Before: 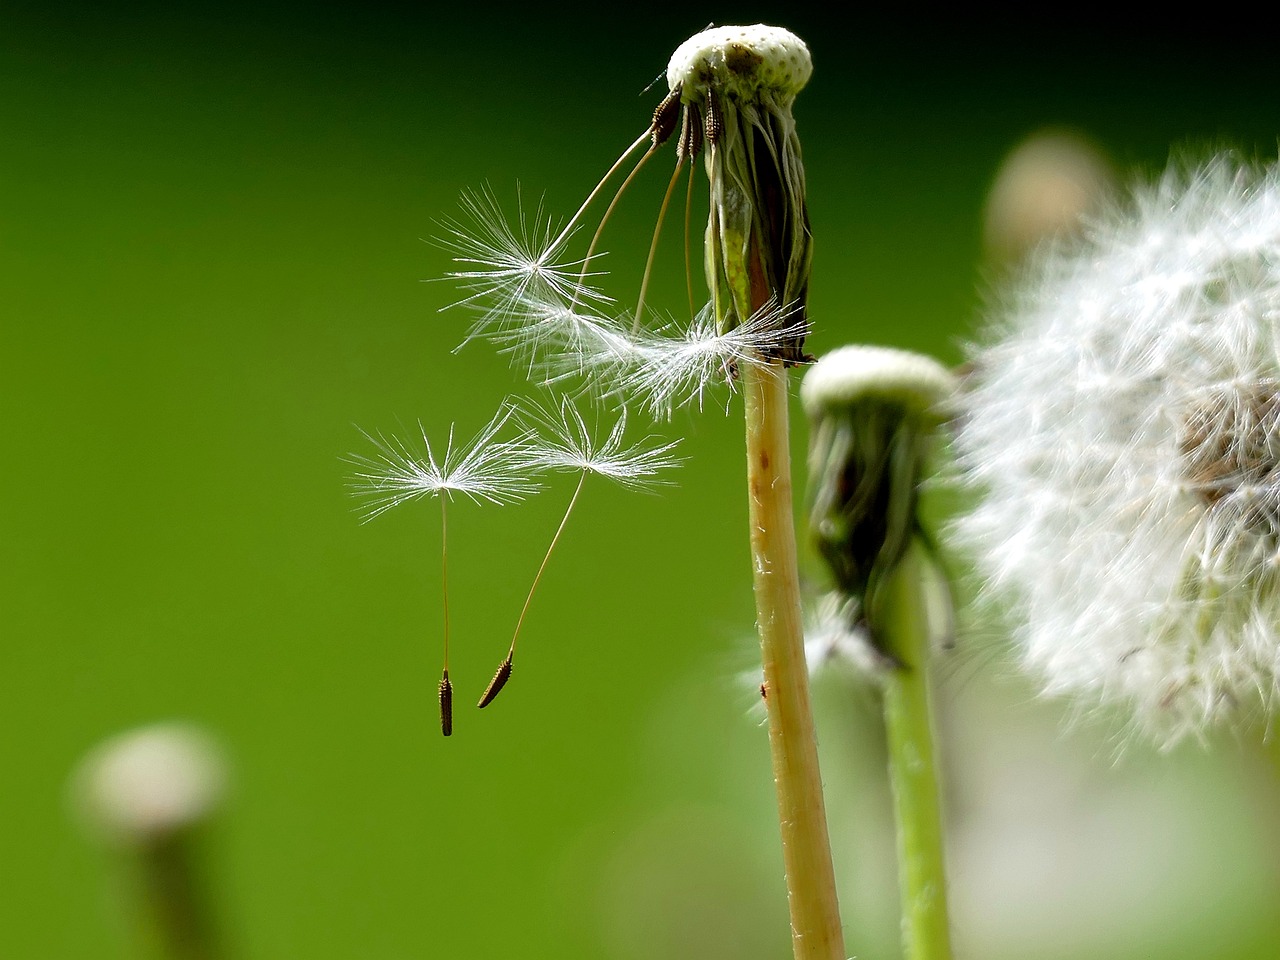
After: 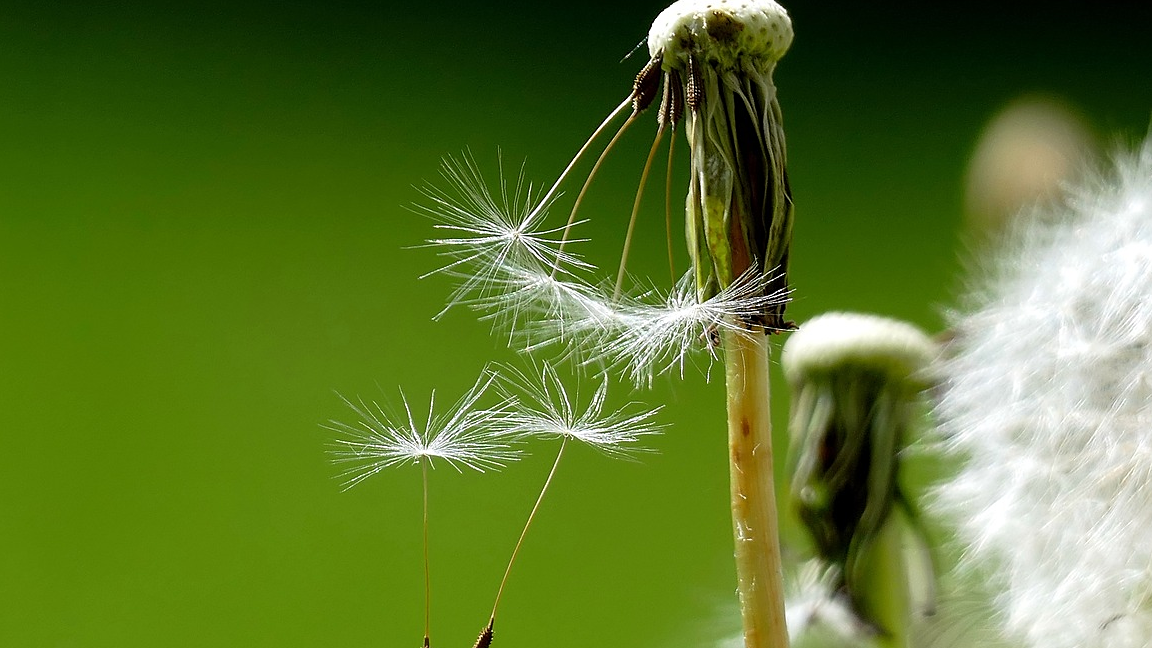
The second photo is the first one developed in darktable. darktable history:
crop: left 1.509%, top 3.452%, right 7.696%, bottom 28.452%
sharpen: amount 0.2
